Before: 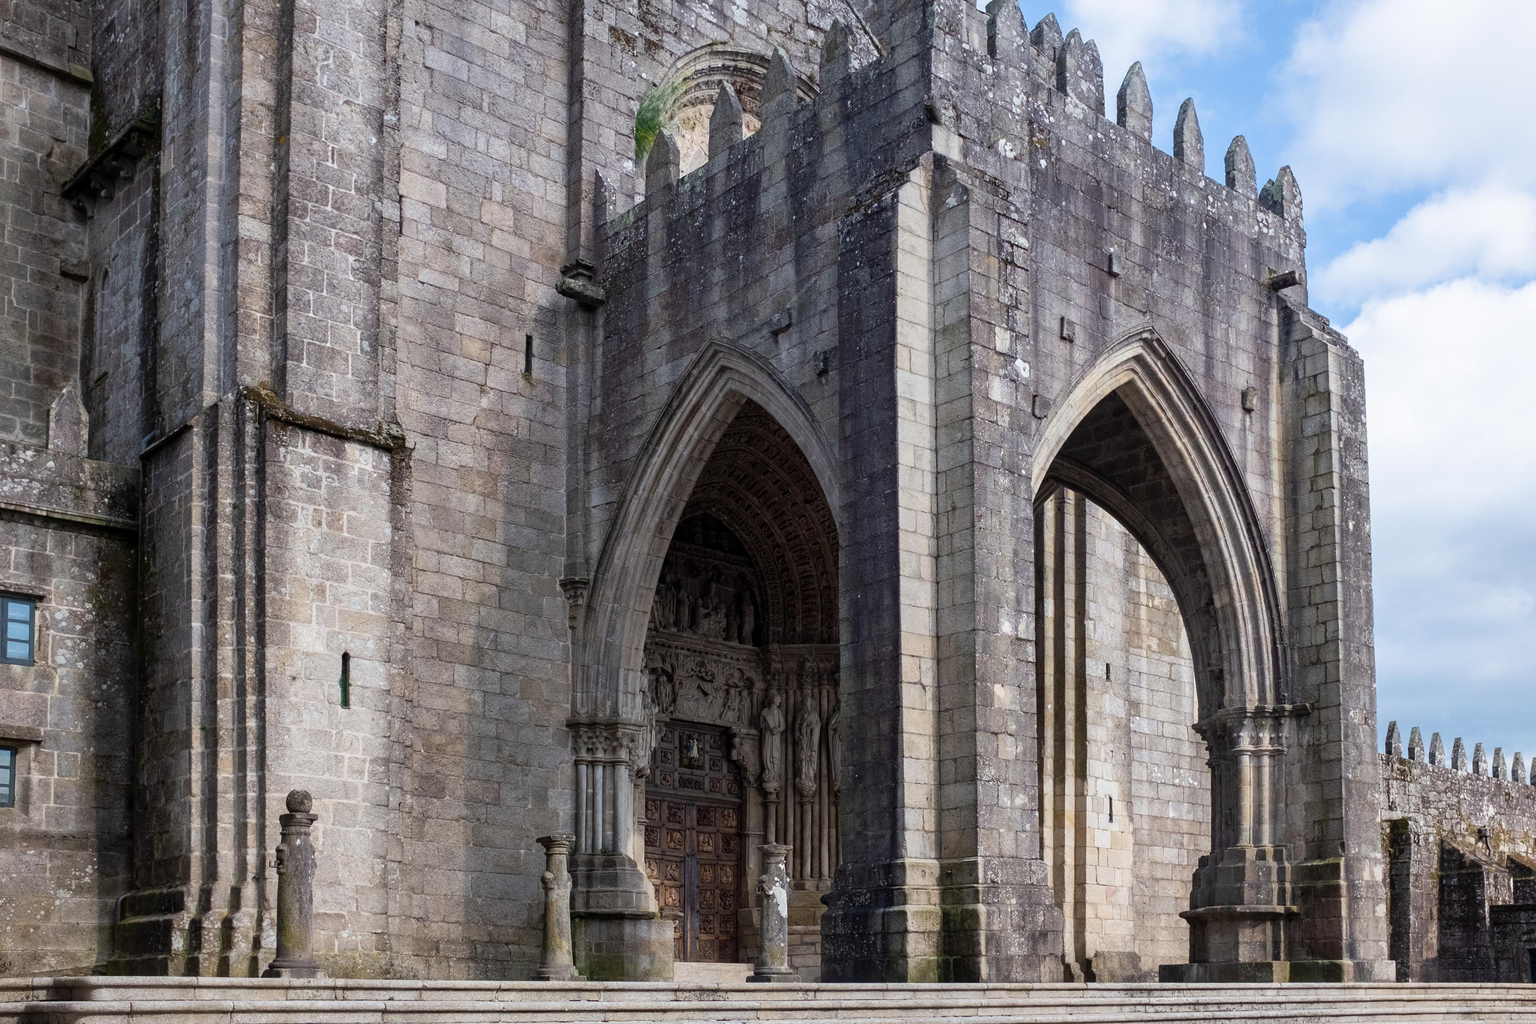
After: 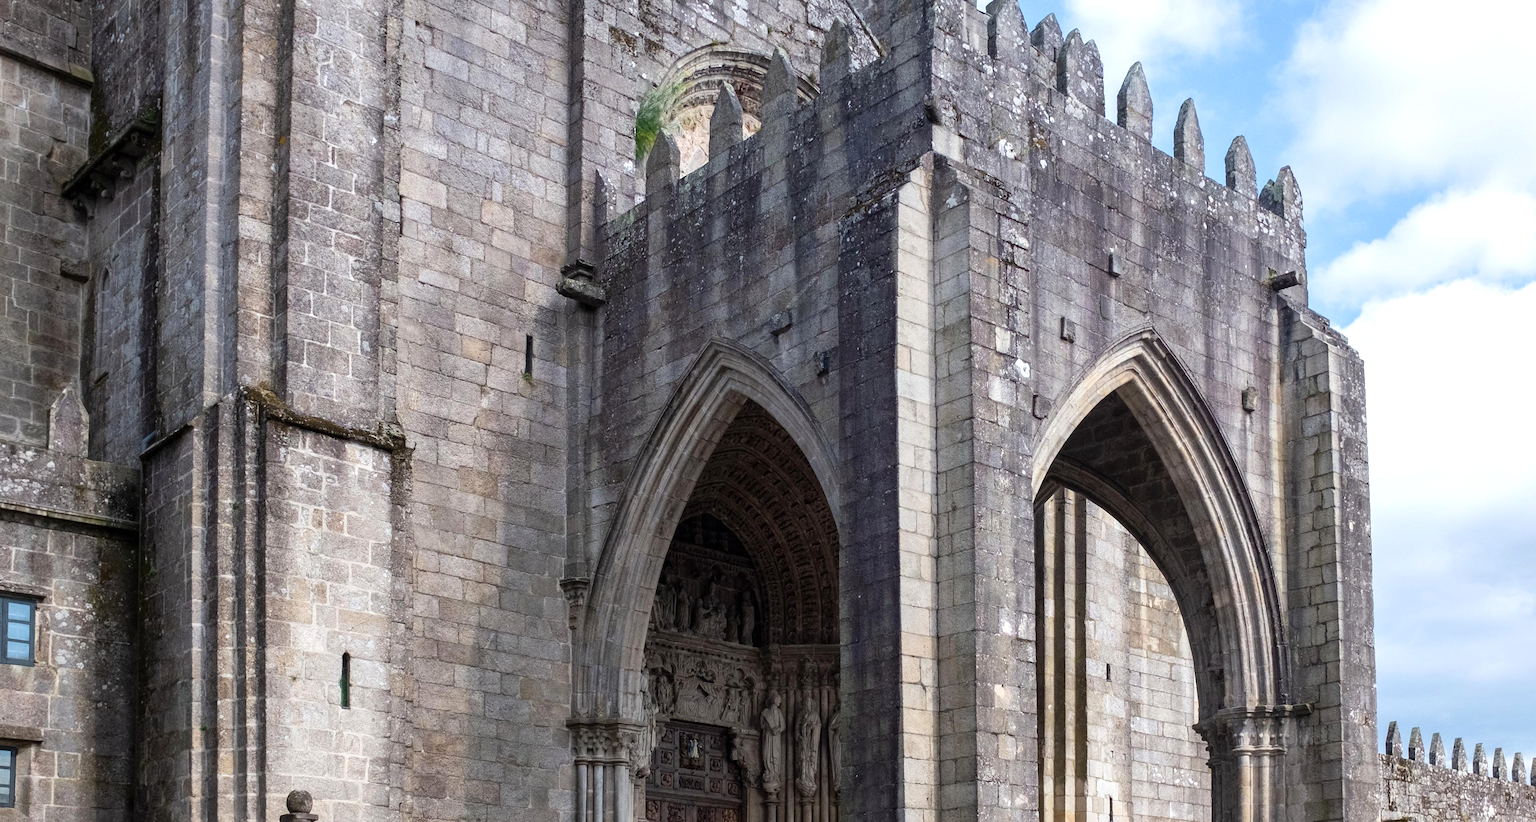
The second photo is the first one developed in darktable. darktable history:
exposure: black level correction 0, exposure 0.3 EV, compensate highlight preservation false
crop: bottom 19.644%
